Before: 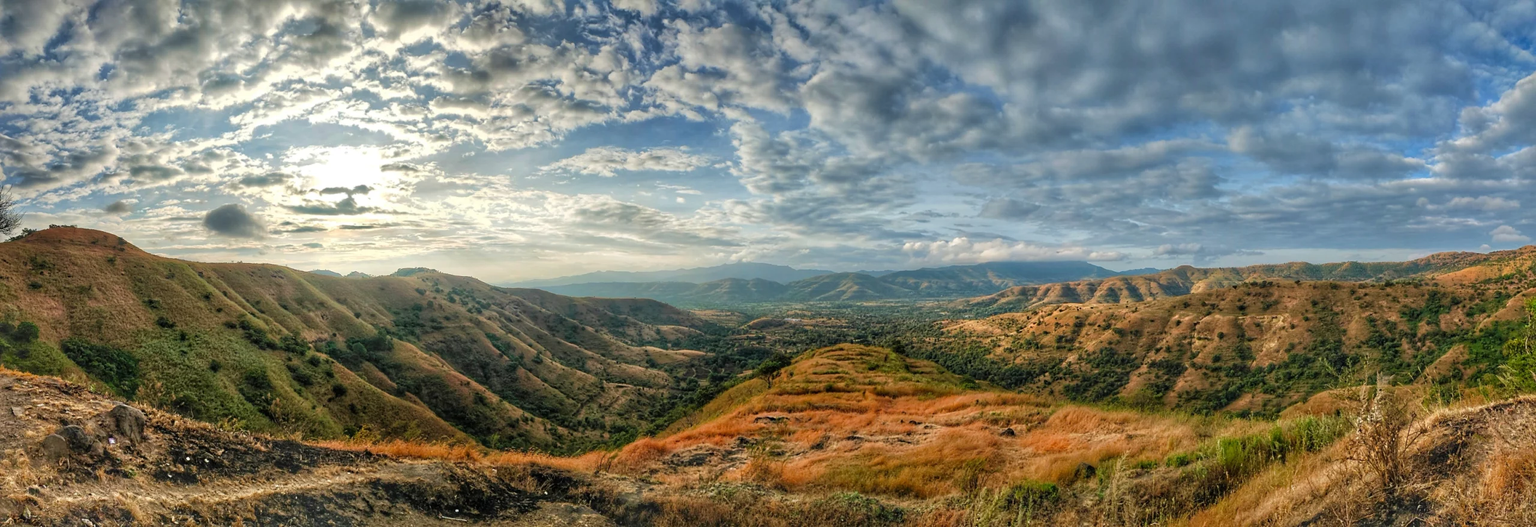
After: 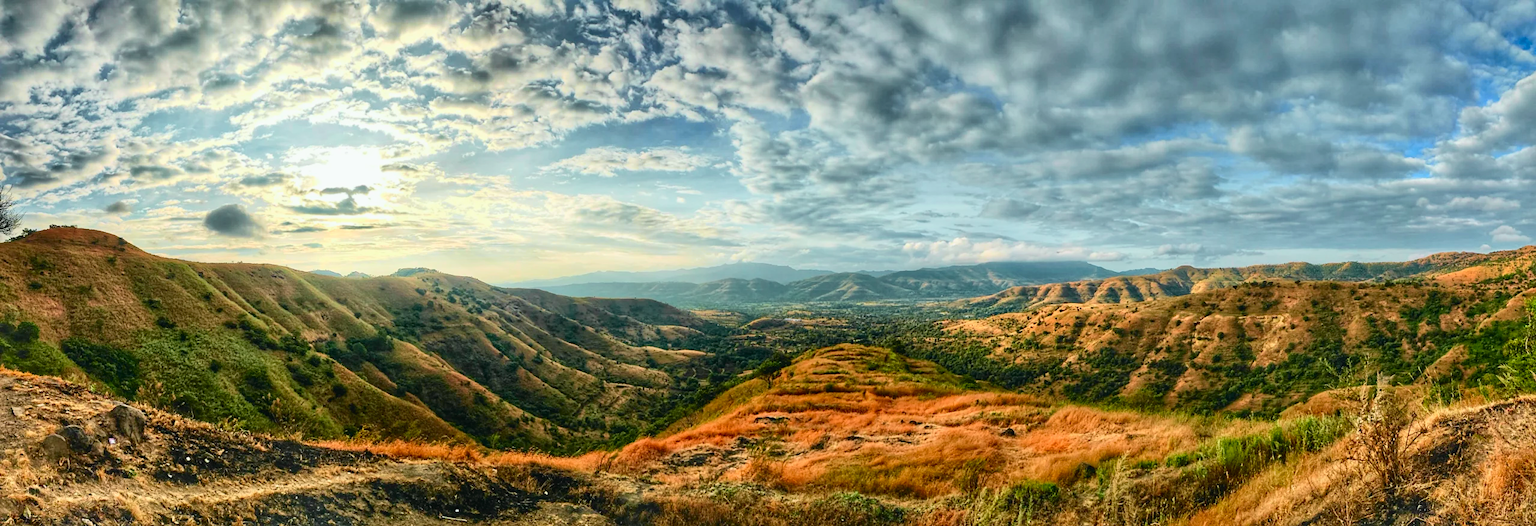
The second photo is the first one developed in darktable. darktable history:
tone curve: curves: ch0 [(0, 0.028) (0.037, 0.05) (0.123, 0.108) (0.19, 0.164) (0.269, 0.247) (0.475, 0.533) (0.595, 0.695) (0.718, 0.823) (0.855, 0.913) (1, 0.982)]; ch1 [(0, 0) (0.243, 0.245) (0.427, 0.41) (0.493, 0.481) (0.505, 0.502) (0.536, 0.545) (0.56, 0.582) (0.611, 0.644) (0.769, 0.807) (1, 1)]; ch2 [(0, 0) (0.249, 0.216) (0.349, 0.321) (0.424, 0.442) (0.476, 0.483) (0.498, 0.499) (0.517, 0.519) (0.532, 0.55) (0.569, 0.608) (0.614, 0.661) (0.706, 0.75) (0.808, 0.809) (0.991, 0.968)], color space Lab, independent channels, preserve colors none
